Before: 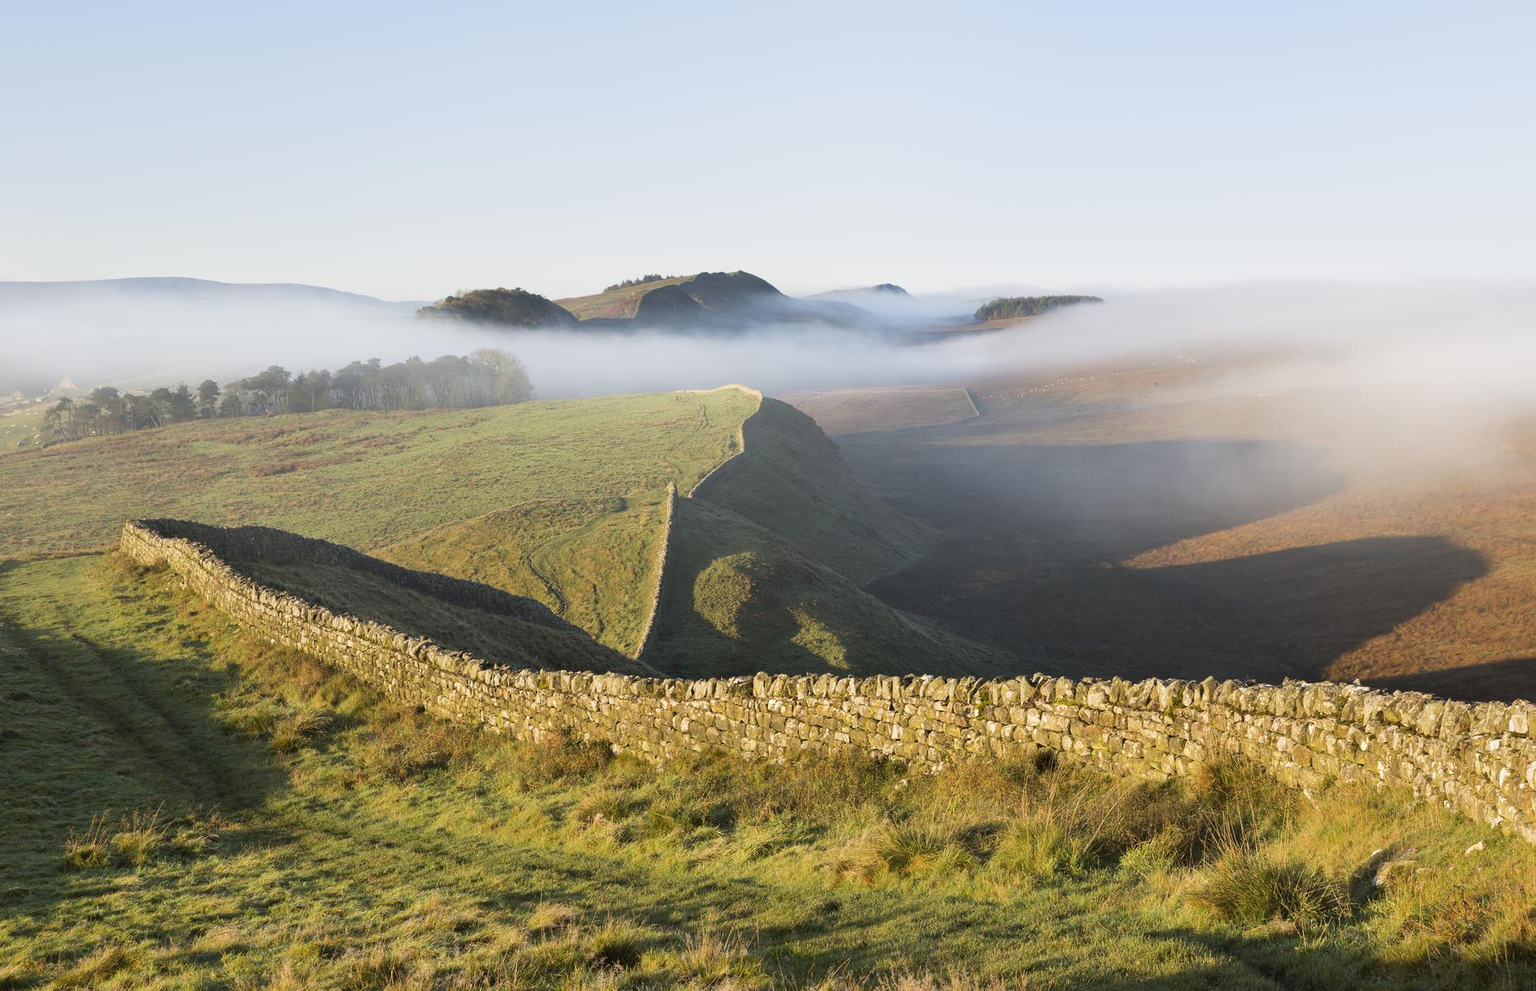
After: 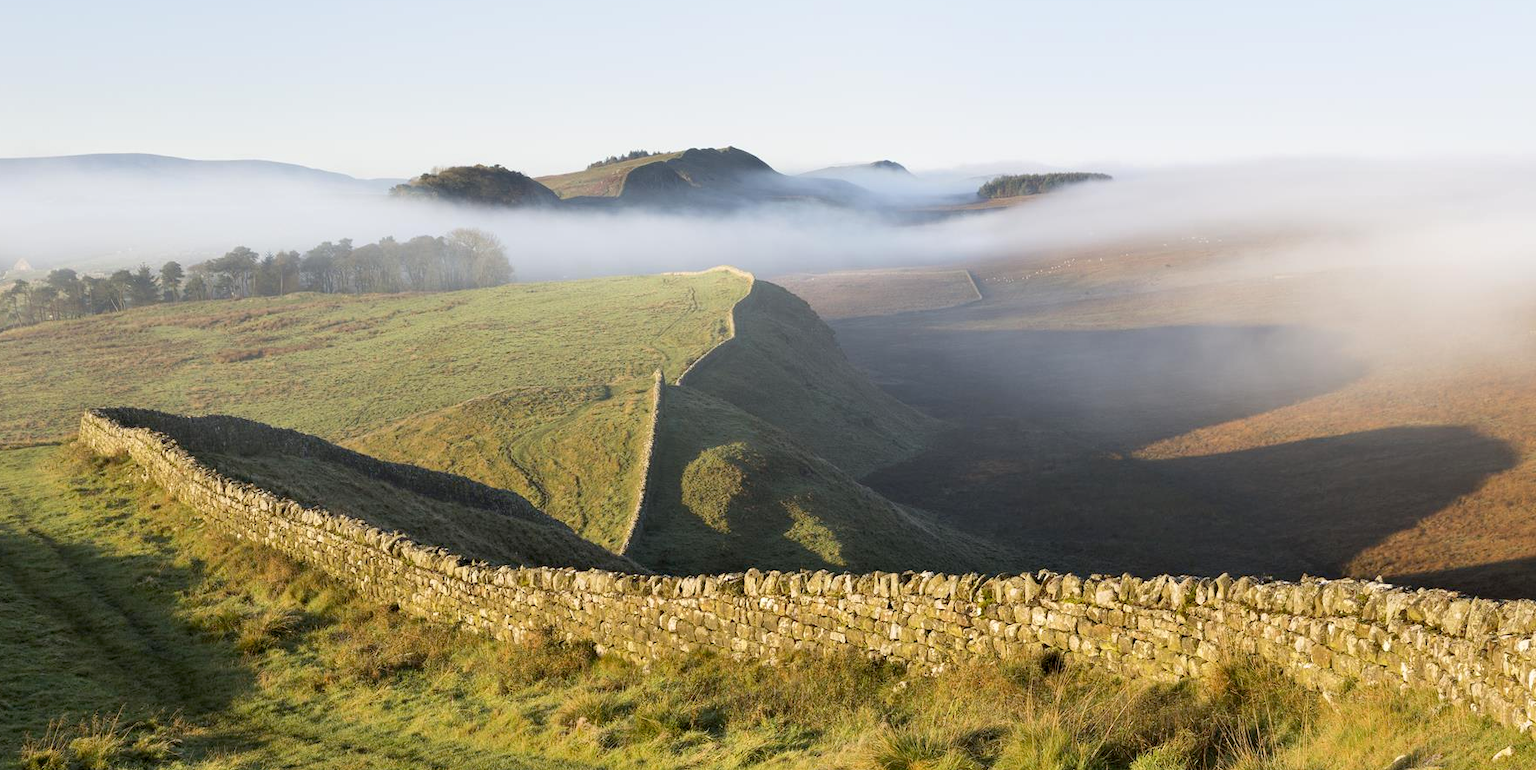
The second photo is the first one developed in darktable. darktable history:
crop and rotate: left 2.959%, top 13.316%, right 1.918%, bottom 12.711%
exposure: black level correction 0.007, exposure 0.096 EV, compensate highlight preservation false
